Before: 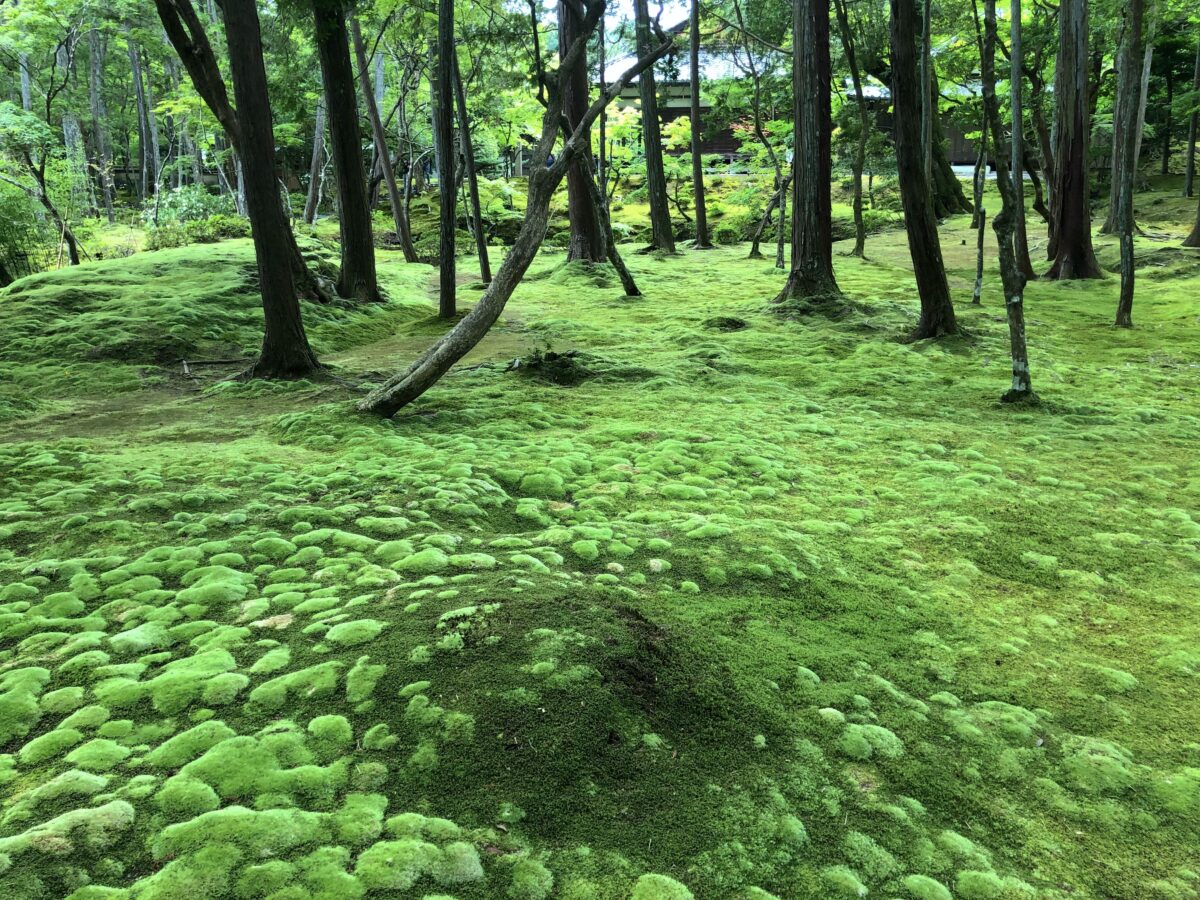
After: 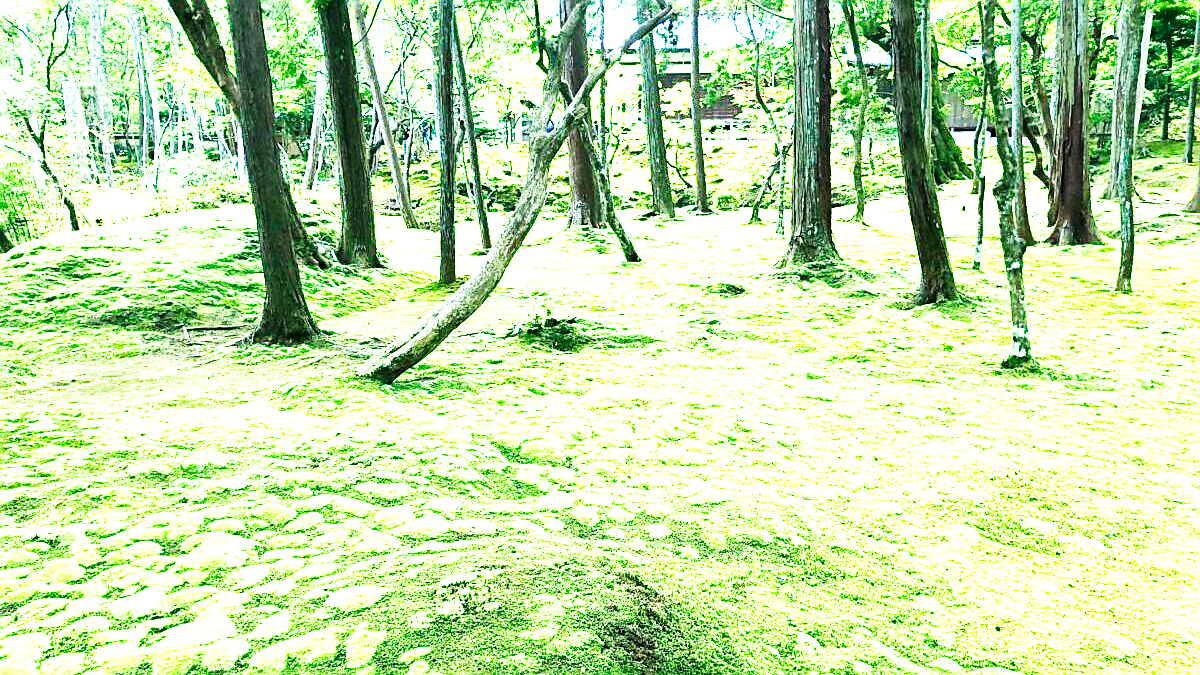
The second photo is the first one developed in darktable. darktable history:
sharpen: on, module defaults
exposure: black level correction 0, exposure 2.088 EV, compensate exposure bias true, compensate highlight preservation false
base curve: curves: ch0 [(0, 0) (0.007, 0.004) (0.027, 0.03) (0.046, 0.07) (0.207, 0.54) (0.442, 0.872) (0.673, 0.972) (1, 1)], preserve colors none
crop: top 3.857%, bottom 21.132%
